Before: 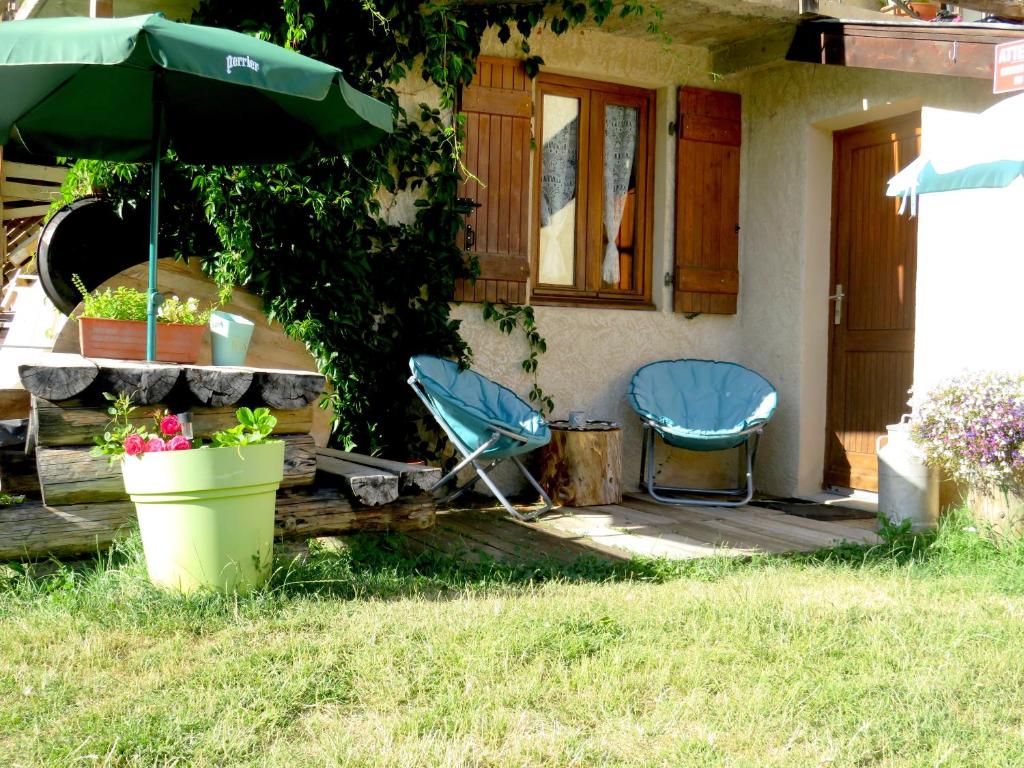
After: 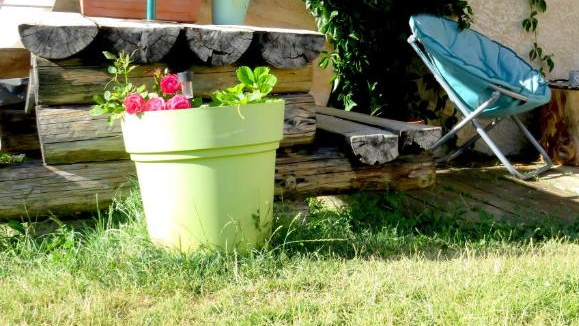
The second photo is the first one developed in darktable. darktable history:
crop: top 44.407%, right 43.43%, bottom 13.132%
